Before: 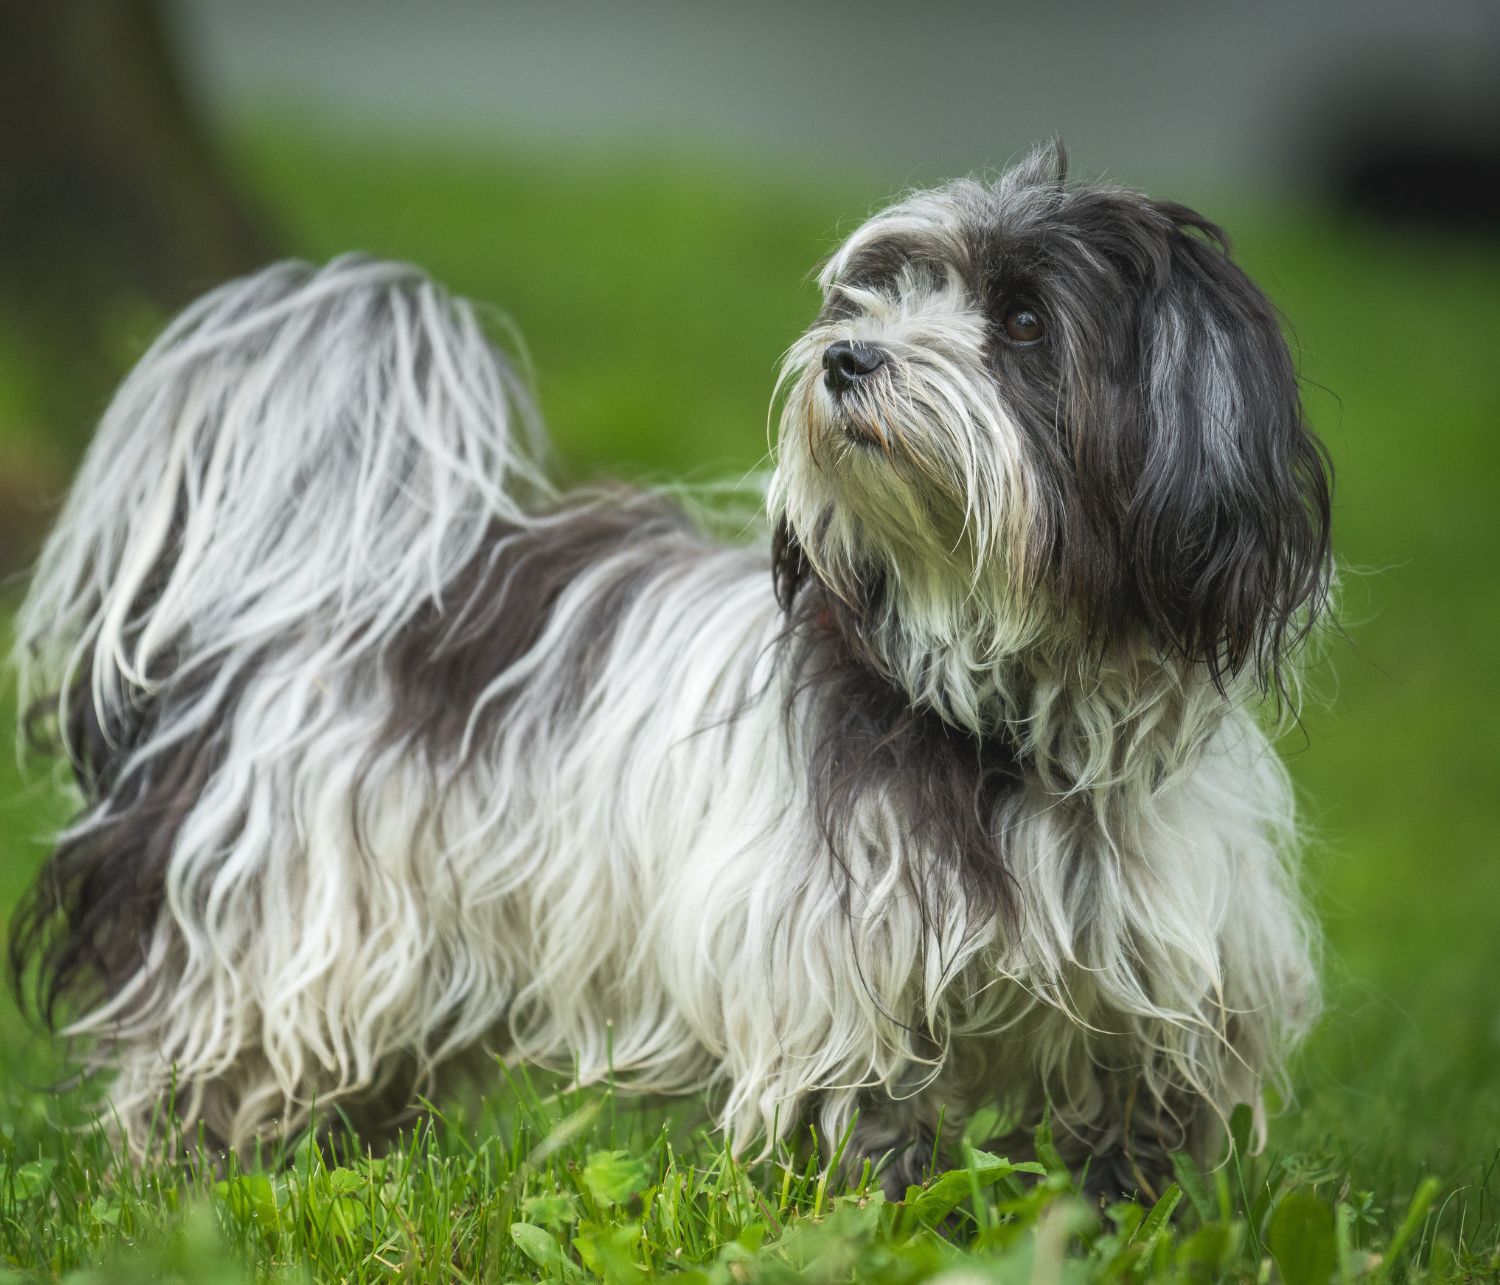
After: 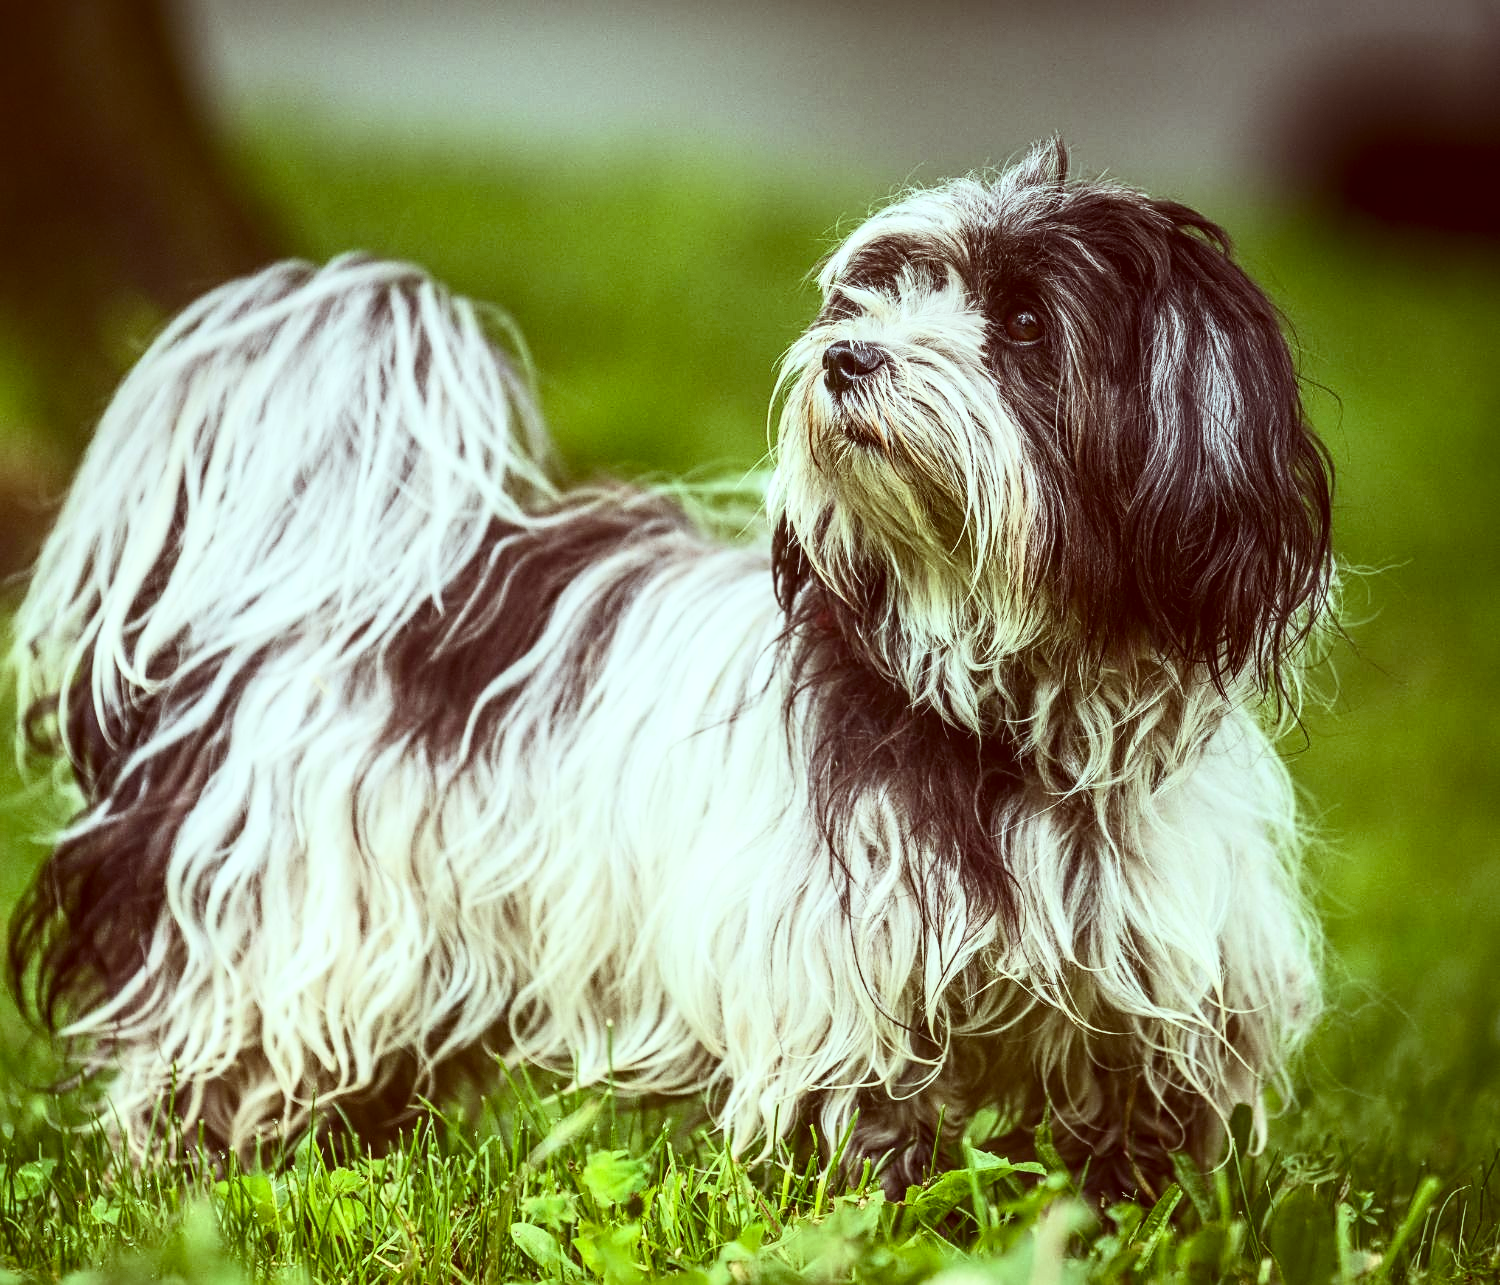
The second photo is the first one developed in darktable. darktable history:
sharpen: on, module defaults
color correction: highlights a* -7.22, highlights b* -0.214, shadows a* 20.33, shadows b* 11.24
contrast brightness saturation: contrast 0.413, brightness 0.112, saturation 0.211
local contrast: on, module defaults
